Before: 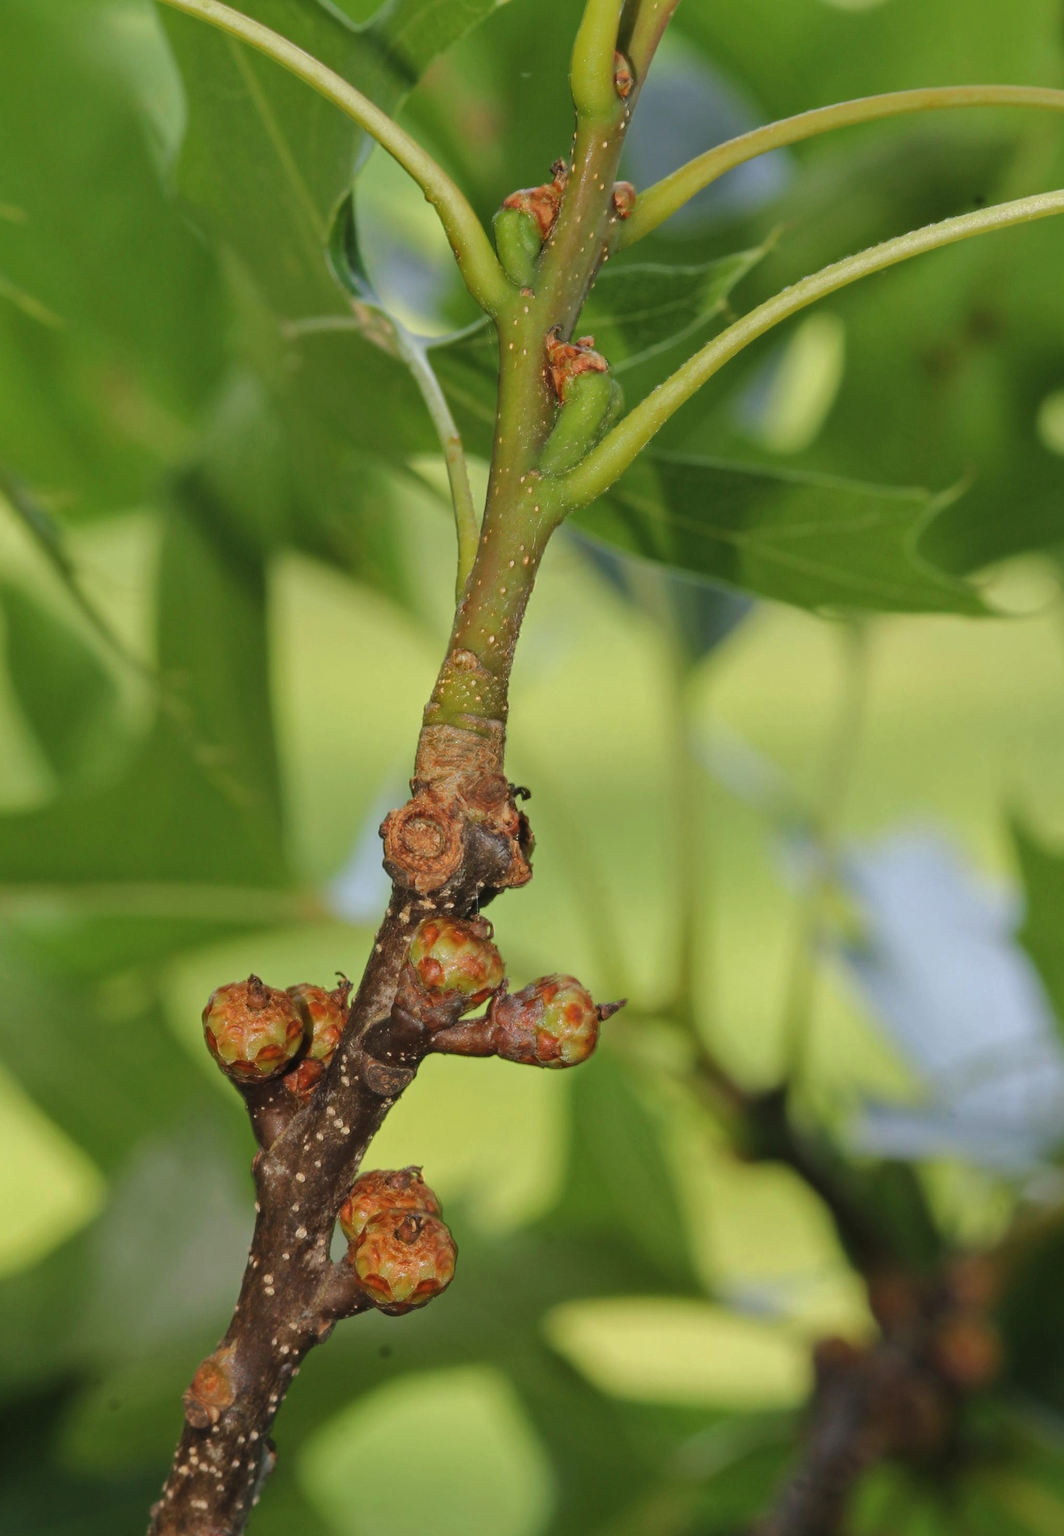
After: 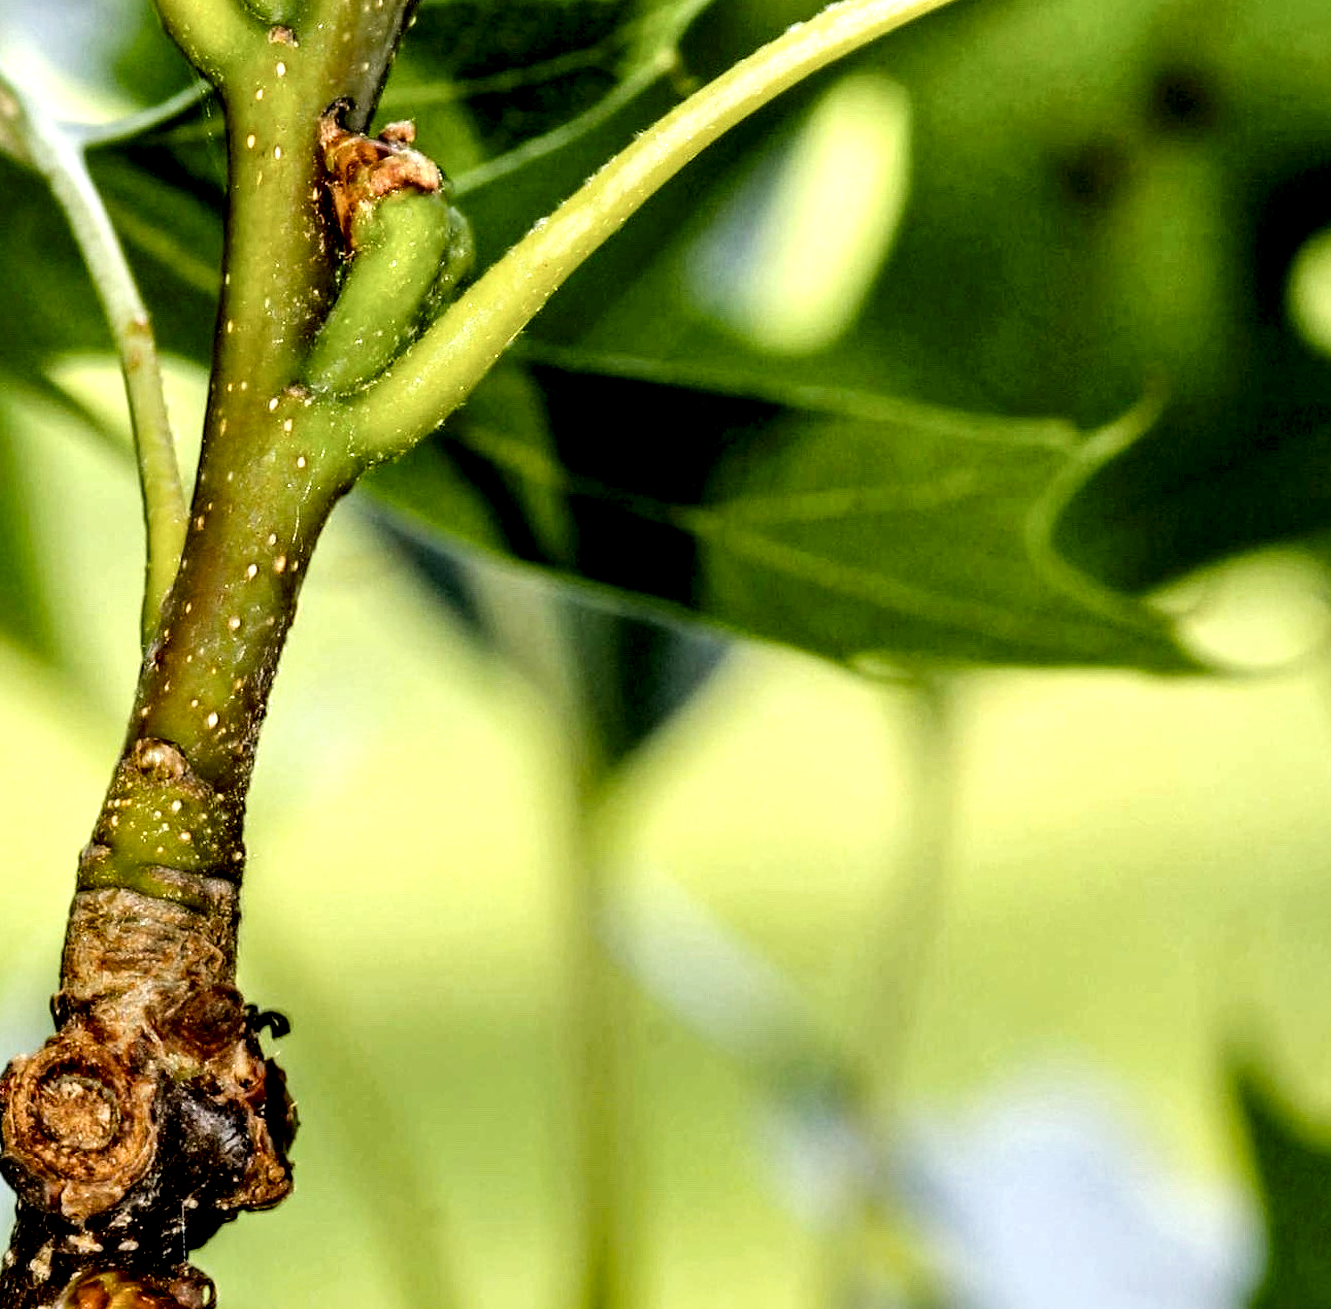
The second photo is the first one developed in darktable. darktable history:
local contrast: highlights 109%, shadows 46%, detail 293%
exposure: compensate exposure bias true, compensate highlight preservation false
color zones: process mode strong
crop: left 36.114%, top 17.892%, right 0.505%, bottom 38.909%
color balance rgb: shadows lift › luminance -10.412%, shadows lift › chroma 0.997%, shadows lift › hue 112.28°, perceptual saturation grading › global saturation 33.697%
filmic rgb: black relative exposure -7.65 EV, white relative exposure 4.56 EV, hardness 3.61, contrast 1.267
